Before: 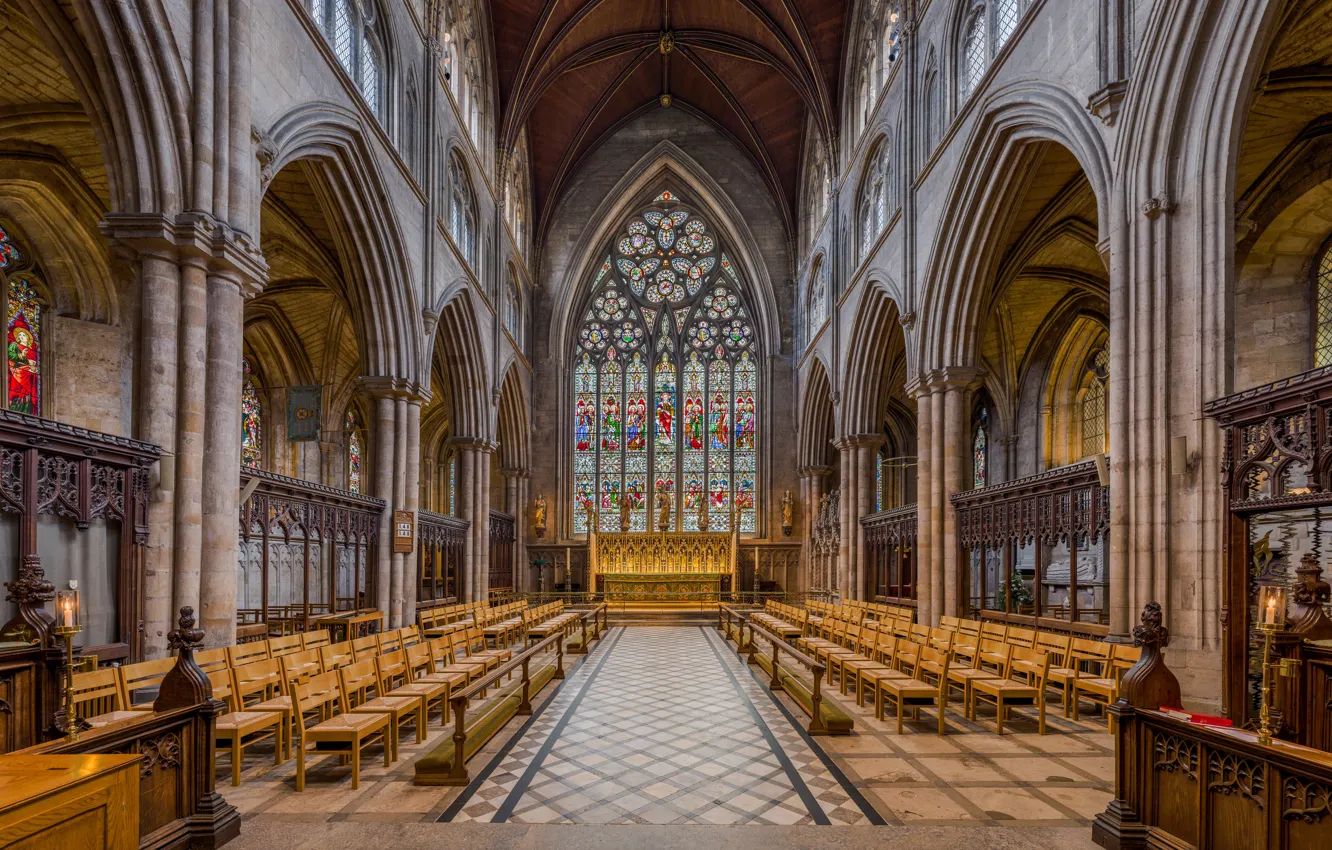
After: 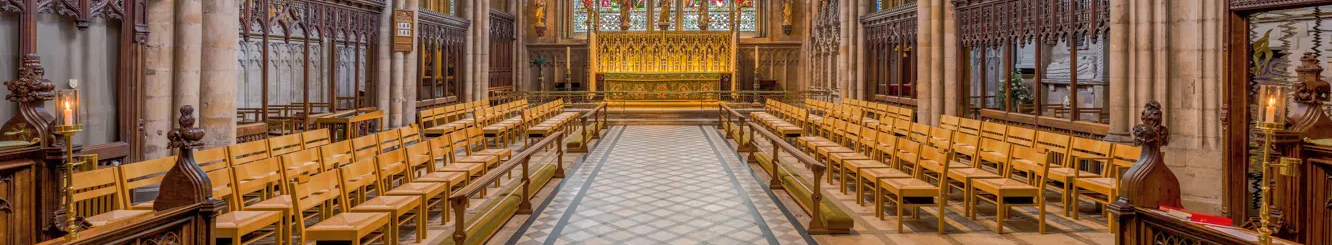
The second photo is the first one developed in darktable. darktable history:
crop and rotate: top 59.073%, bottom 12.086%
exposure: exposure 0.448 EV, compensate highlight preservation false
shadows and highlights: highlights -59.8
